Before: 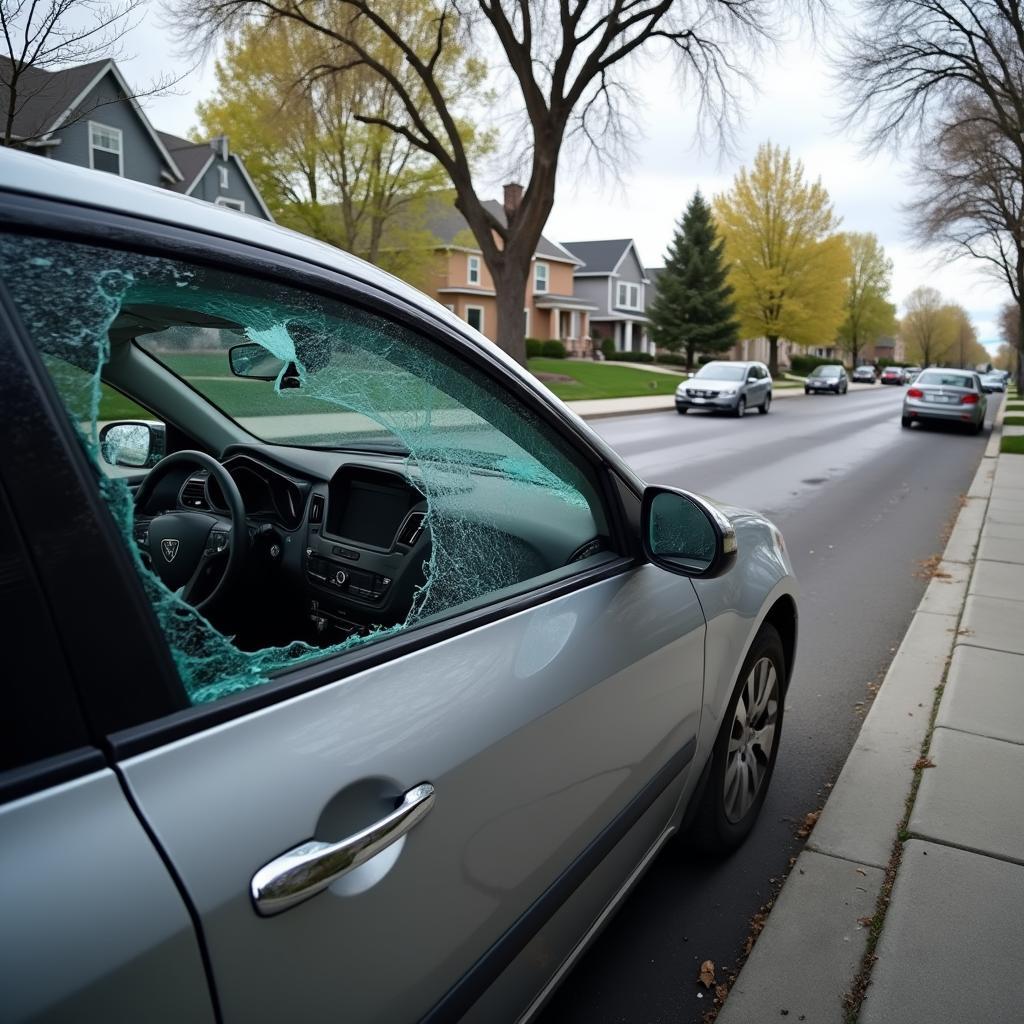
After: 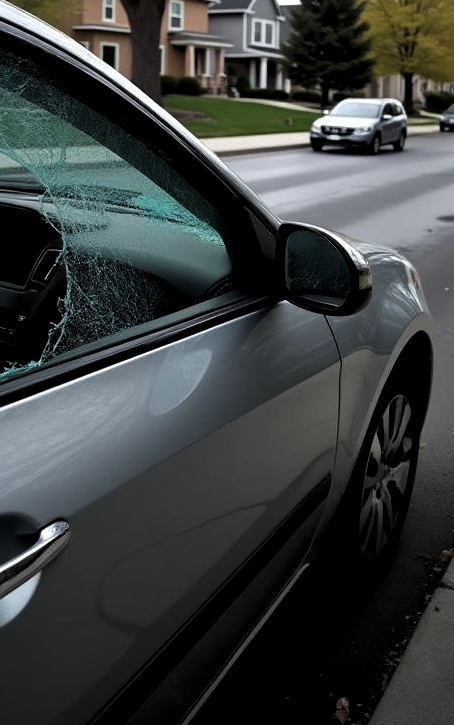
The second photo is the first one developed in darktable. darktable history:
crop: left 35.656%, top 25.762%, right 19.936%, bottom 3.427%
local contrast: mode bilateral grid, contrast 21, coarseness 50, detail 119%, midtone range 0.2
levels: levels [0.101, 0.578, 0.953]
